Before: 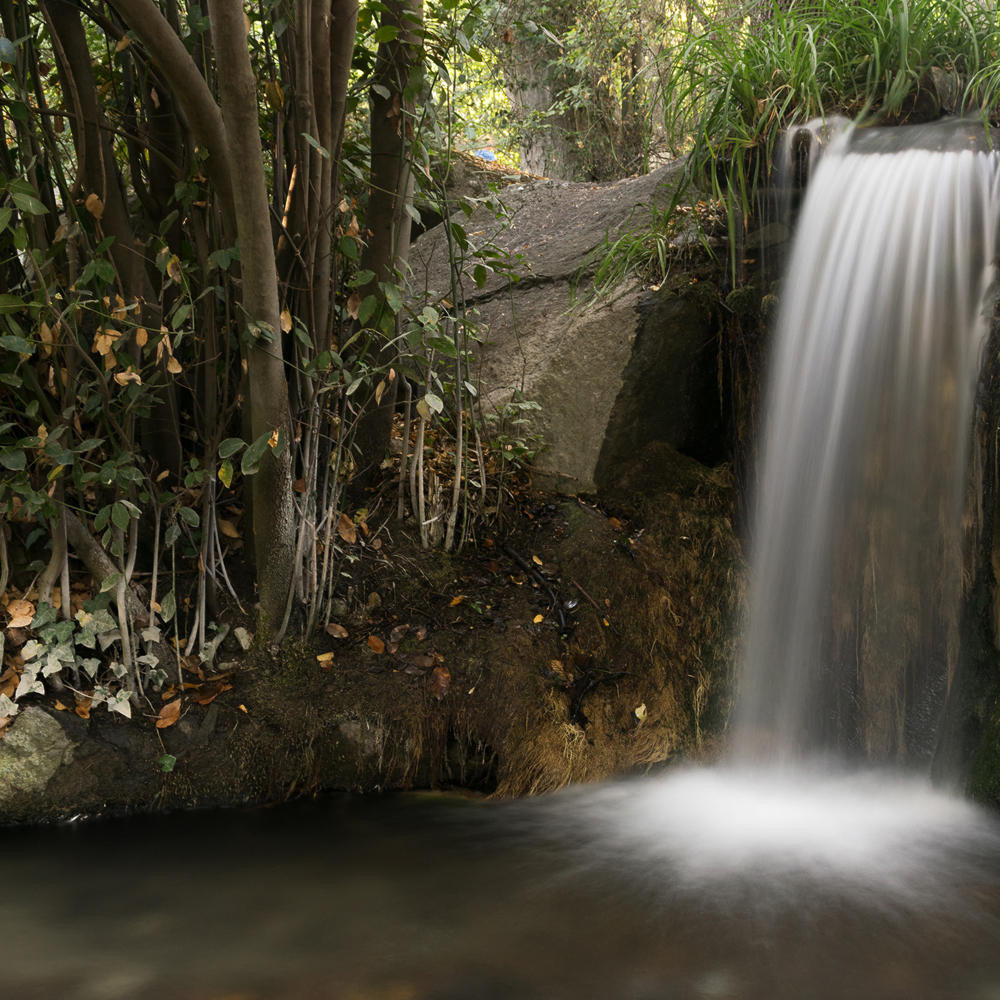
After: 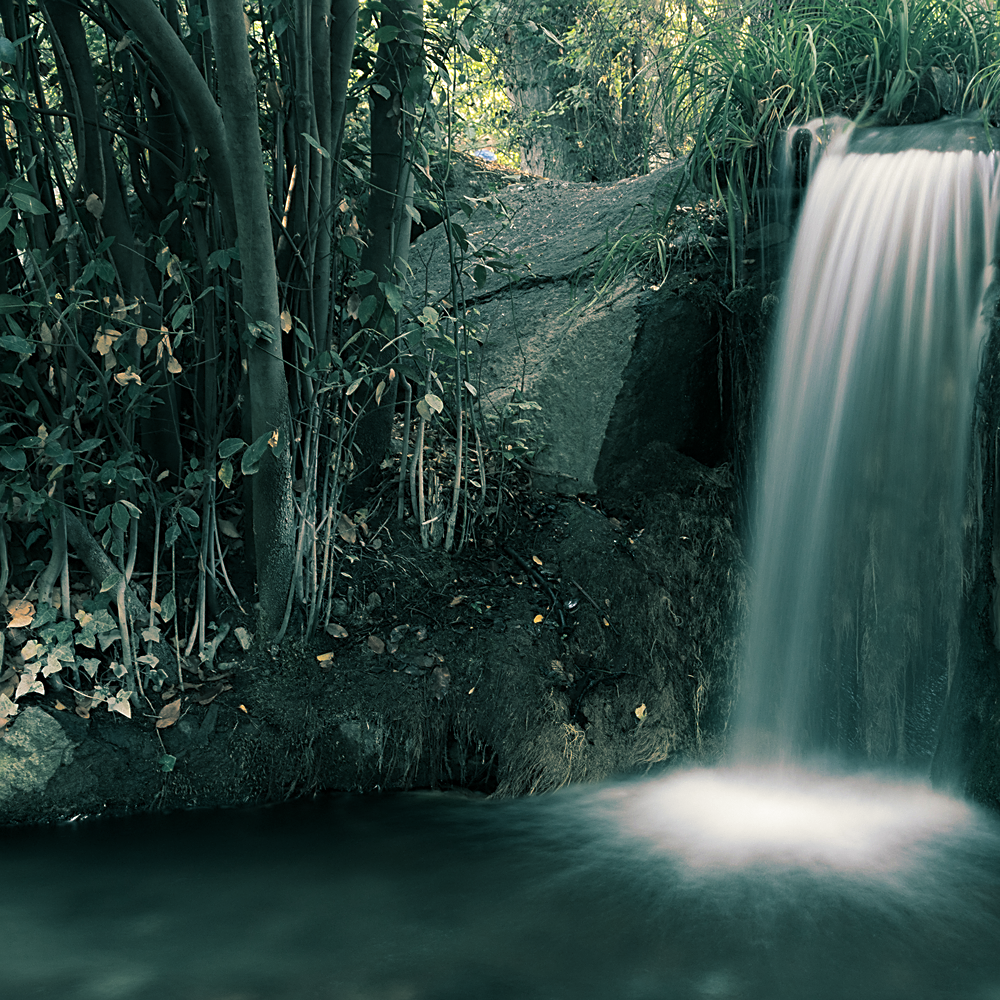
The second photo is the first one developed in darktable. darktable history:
sharpen: on, module defaults
split-toning: shadows › hue 186.43°, highlights › hue 49.29°, compress 30.29%
haze removal: strength 0.12, distance 0.25, compatibility mode true, adaptive false
